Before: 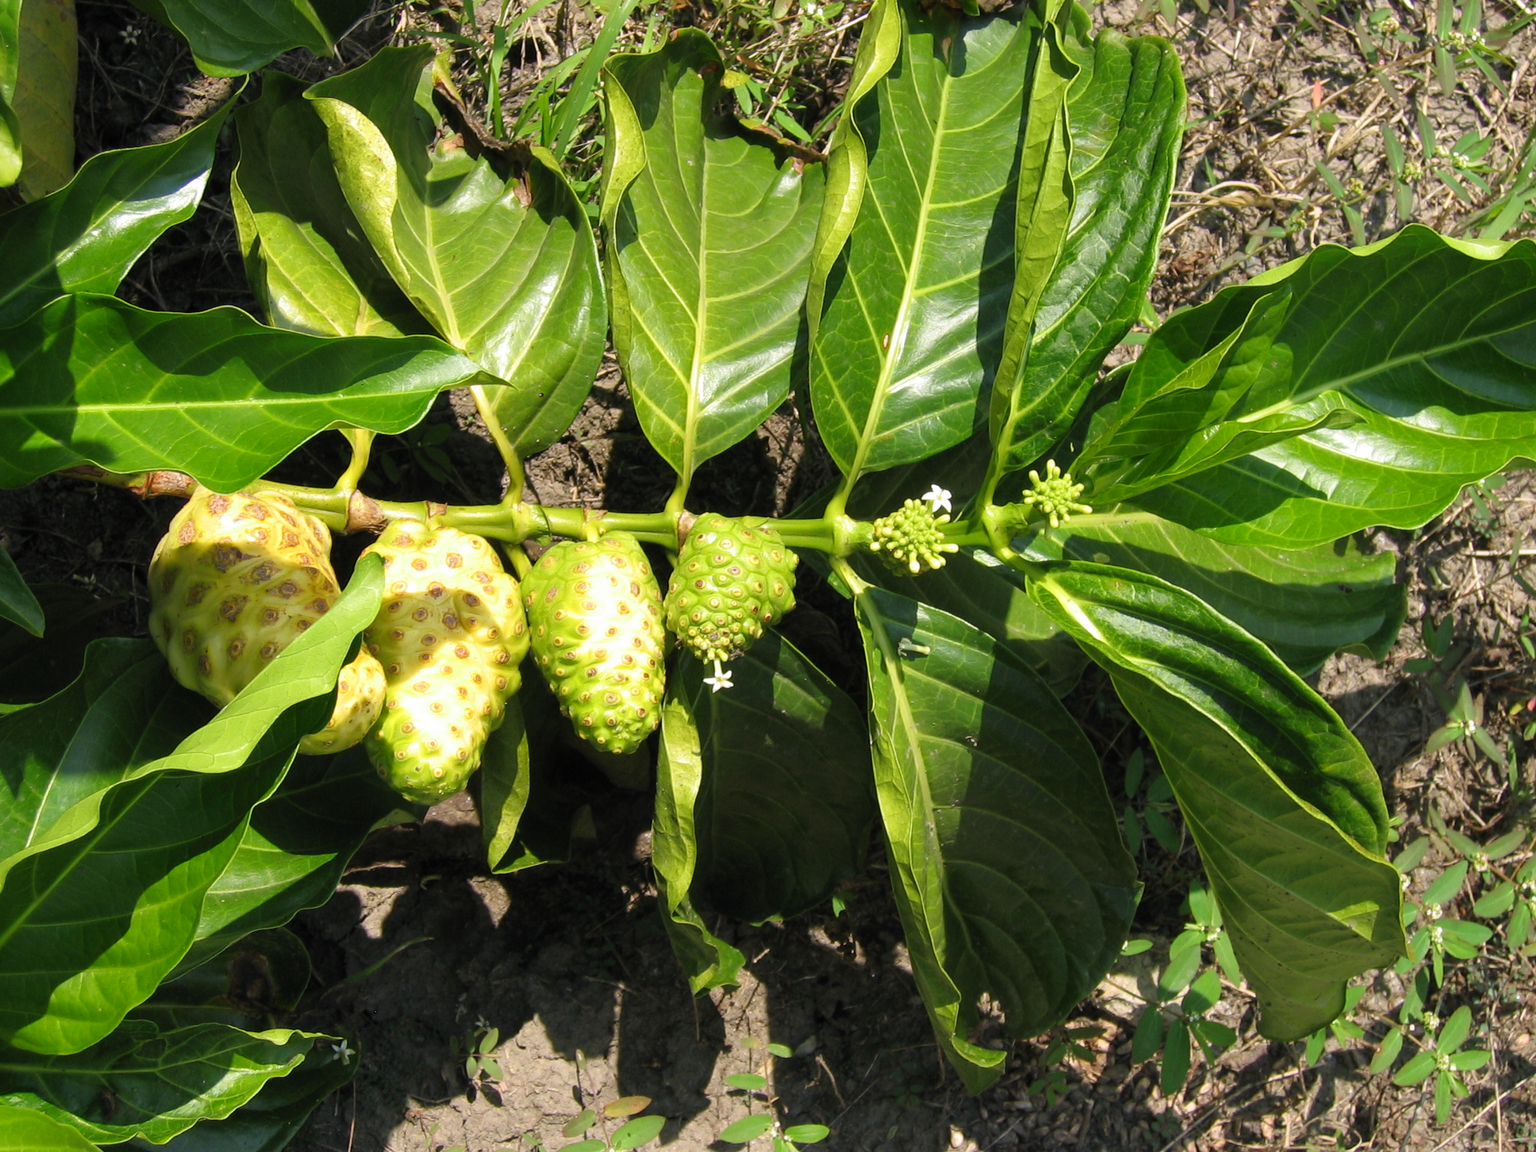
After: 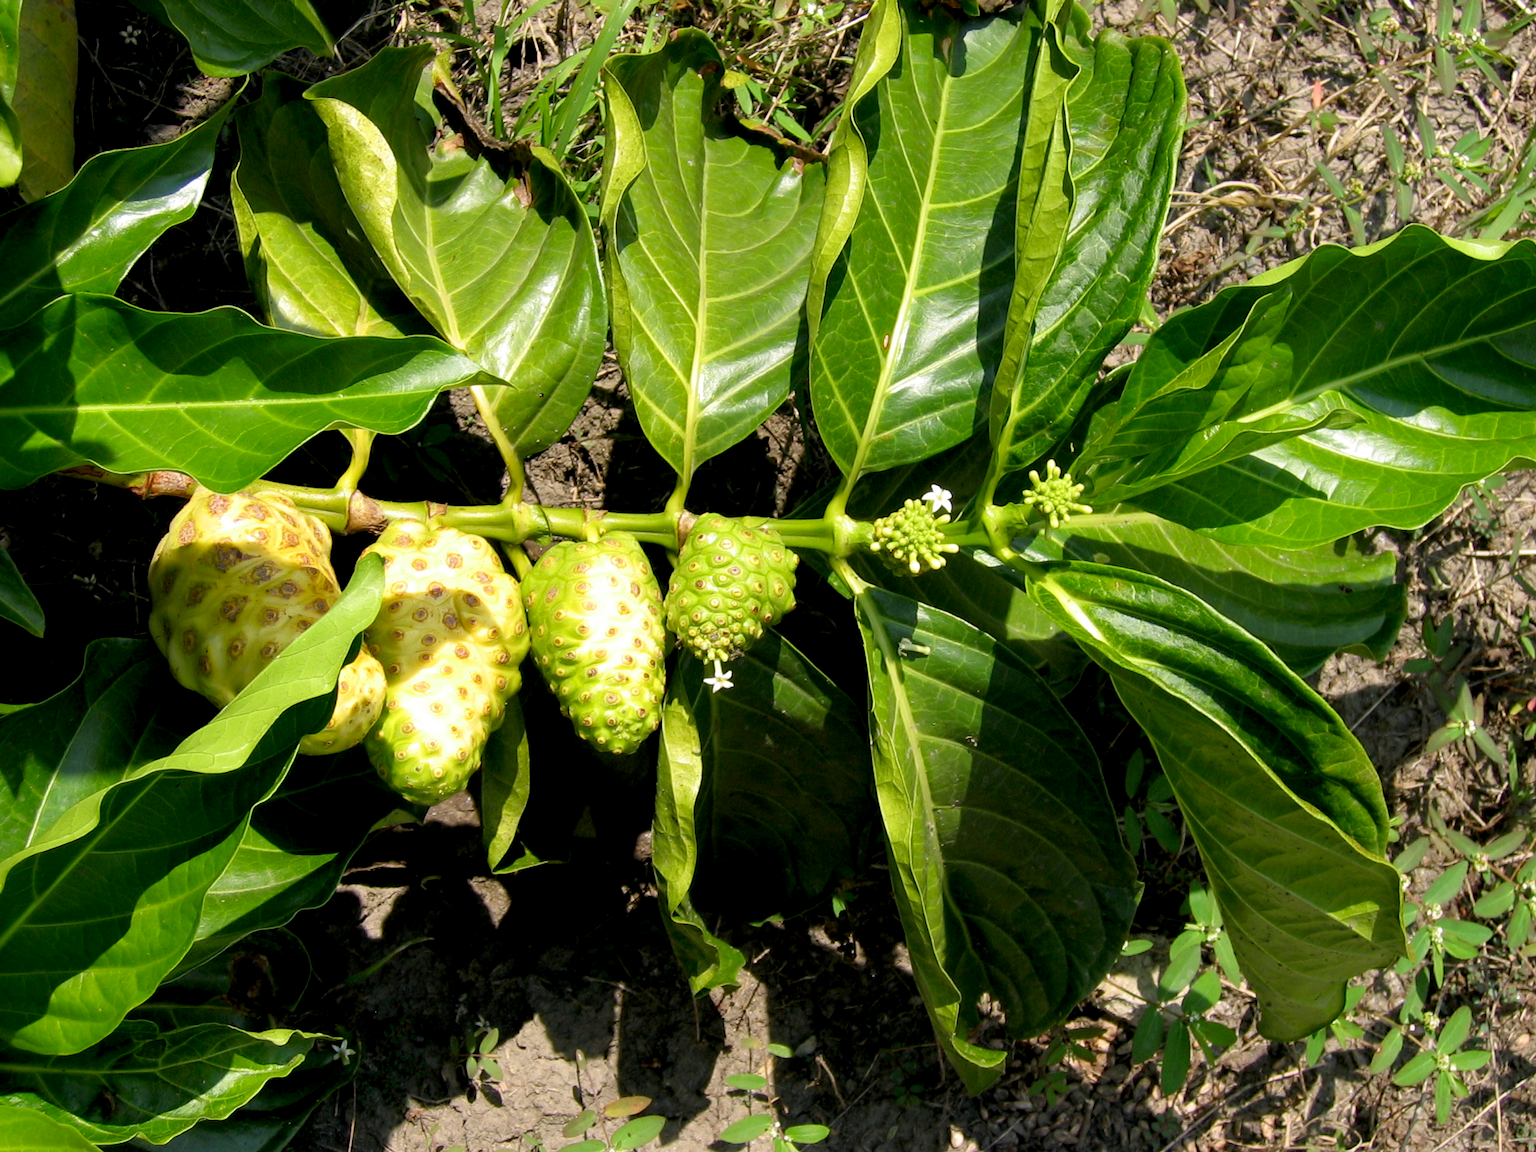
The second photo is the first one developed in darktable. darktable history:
white balance: emerald 1
exposure: black level correction 0.01, exposure 0.014 EV, compensate highlight preservation false
